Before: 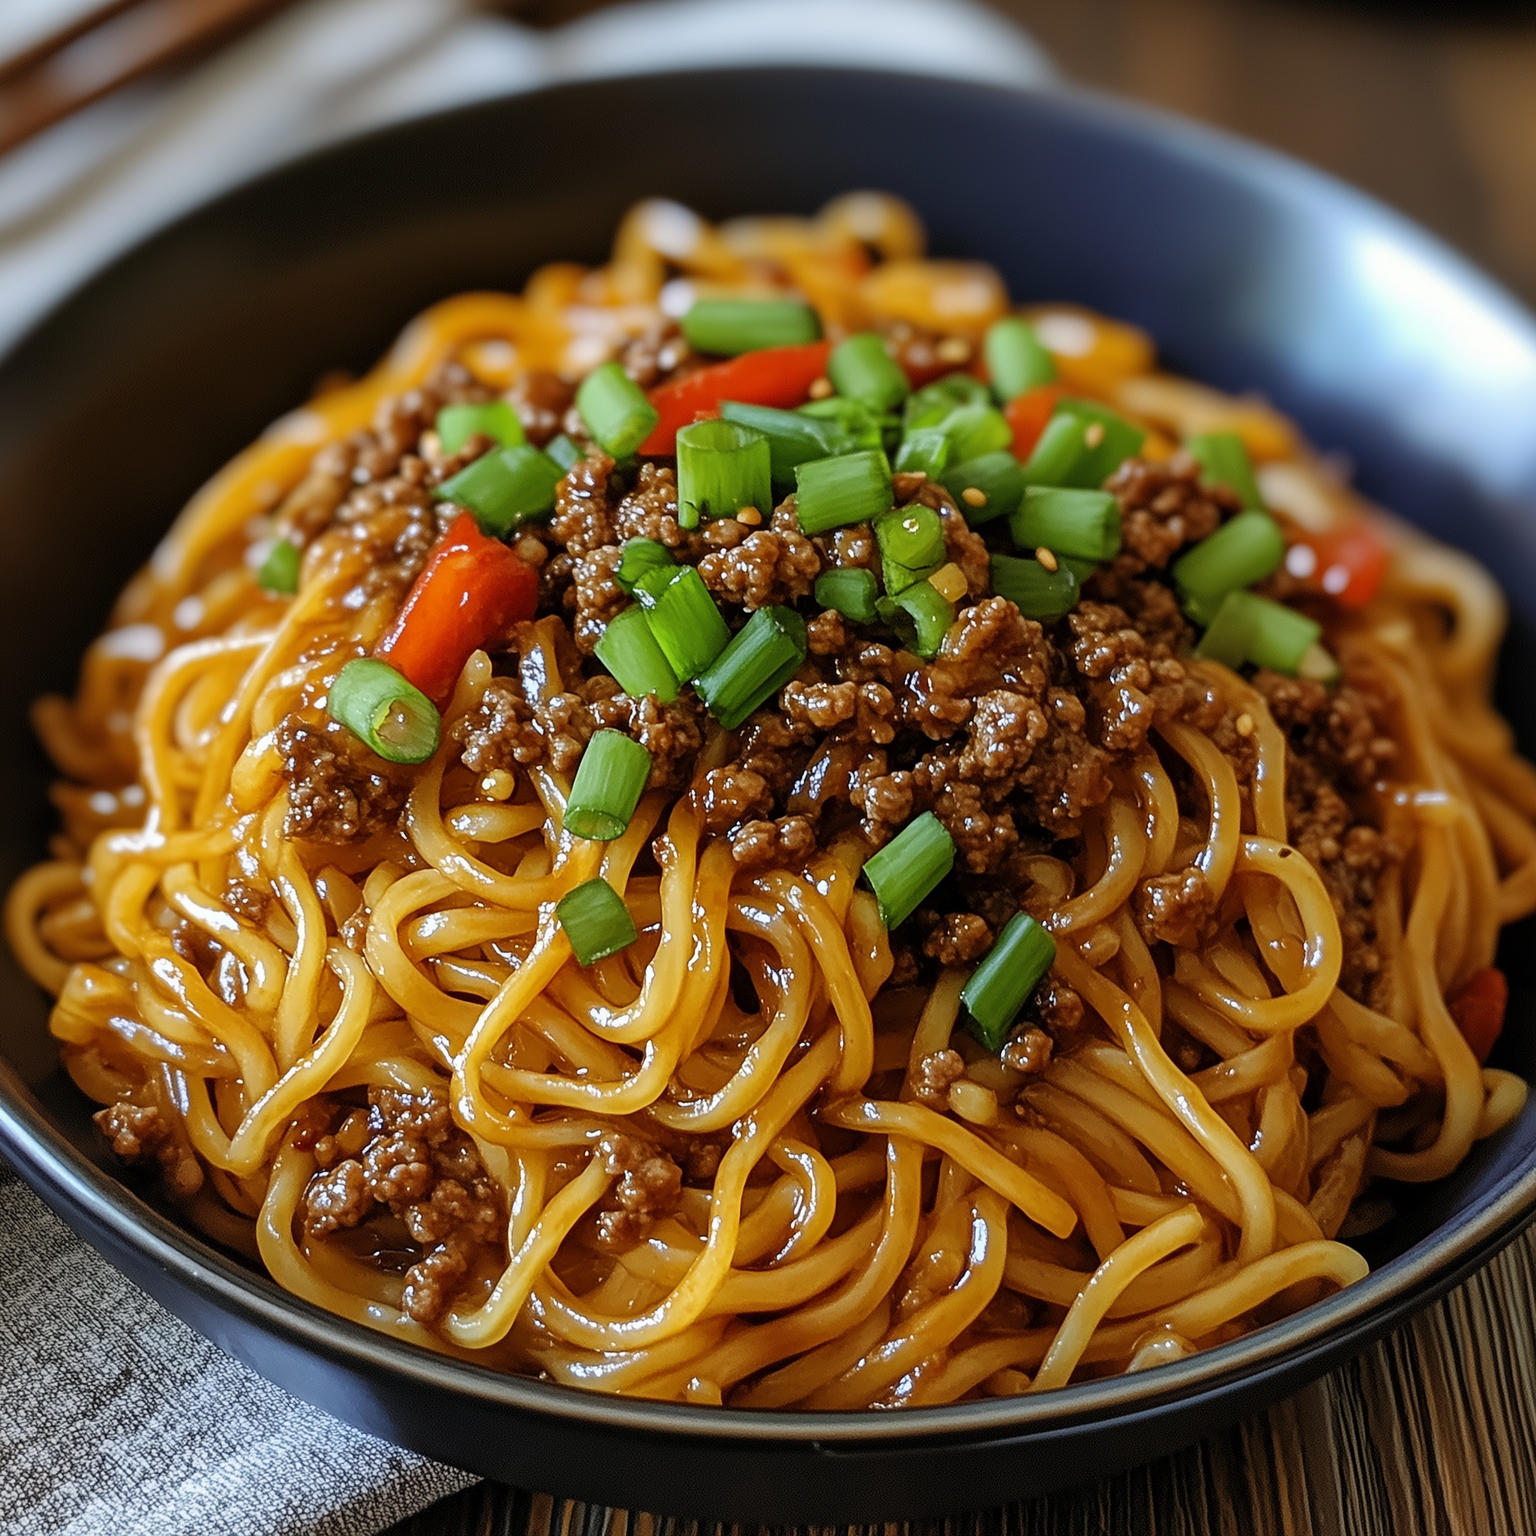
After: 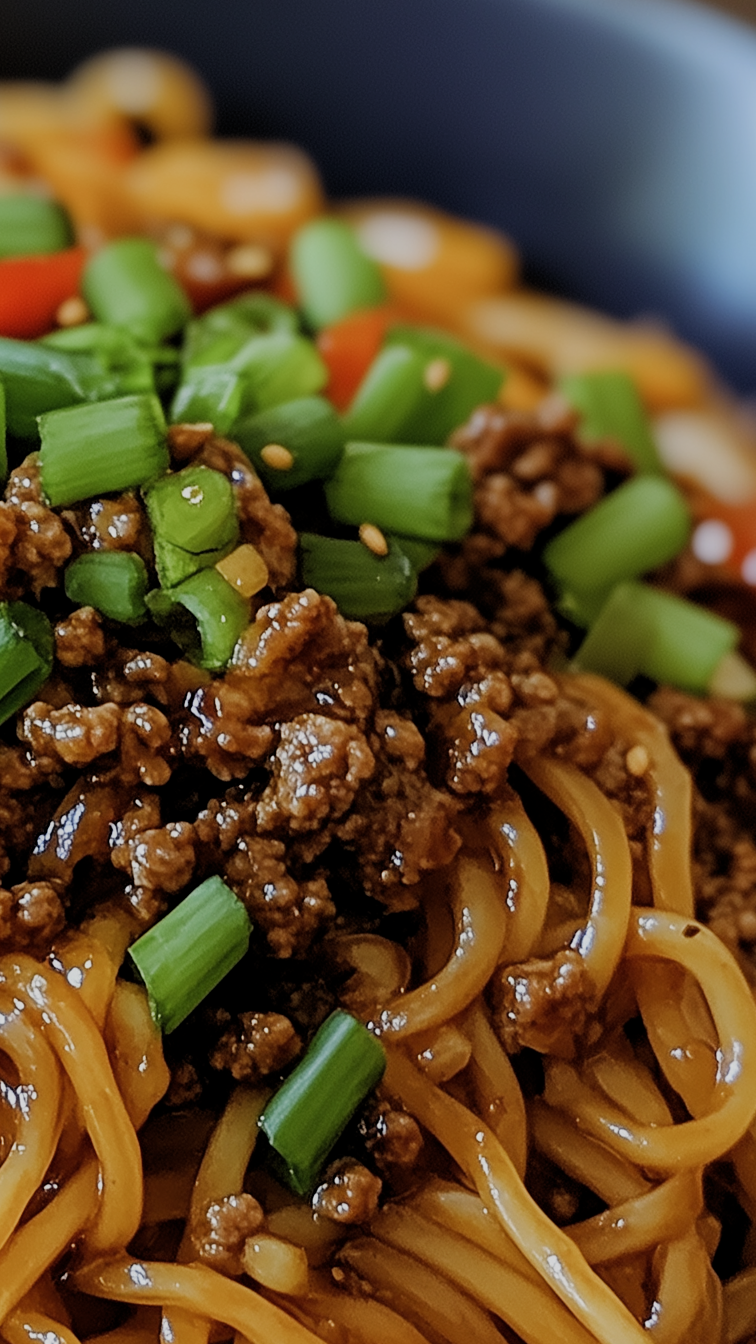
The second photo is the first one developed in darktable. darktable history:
filmic rgb: middle gray luminance 18.42%, black relative exposure -11.25 EV, white relative exposure 3.75 EV, threshold 6 EV, target black luminance 0%, hardness 5.87, latitude 57.4%, contrast 0.963, shadows ↔ highlights balance 49.98%, add noise in highlights 0, preserve chrominance luminance Y, color science v3 (2019), use custom middle-gray values true, iterations of high-quality reconstruction 0, contrast in highlights soft, enable highlight reconstruction true
crop and rotate: left 49.936%, top 10.094%, right 13.136%, bottom 24.256%
contrast brightness saturation: saturation -0.05
